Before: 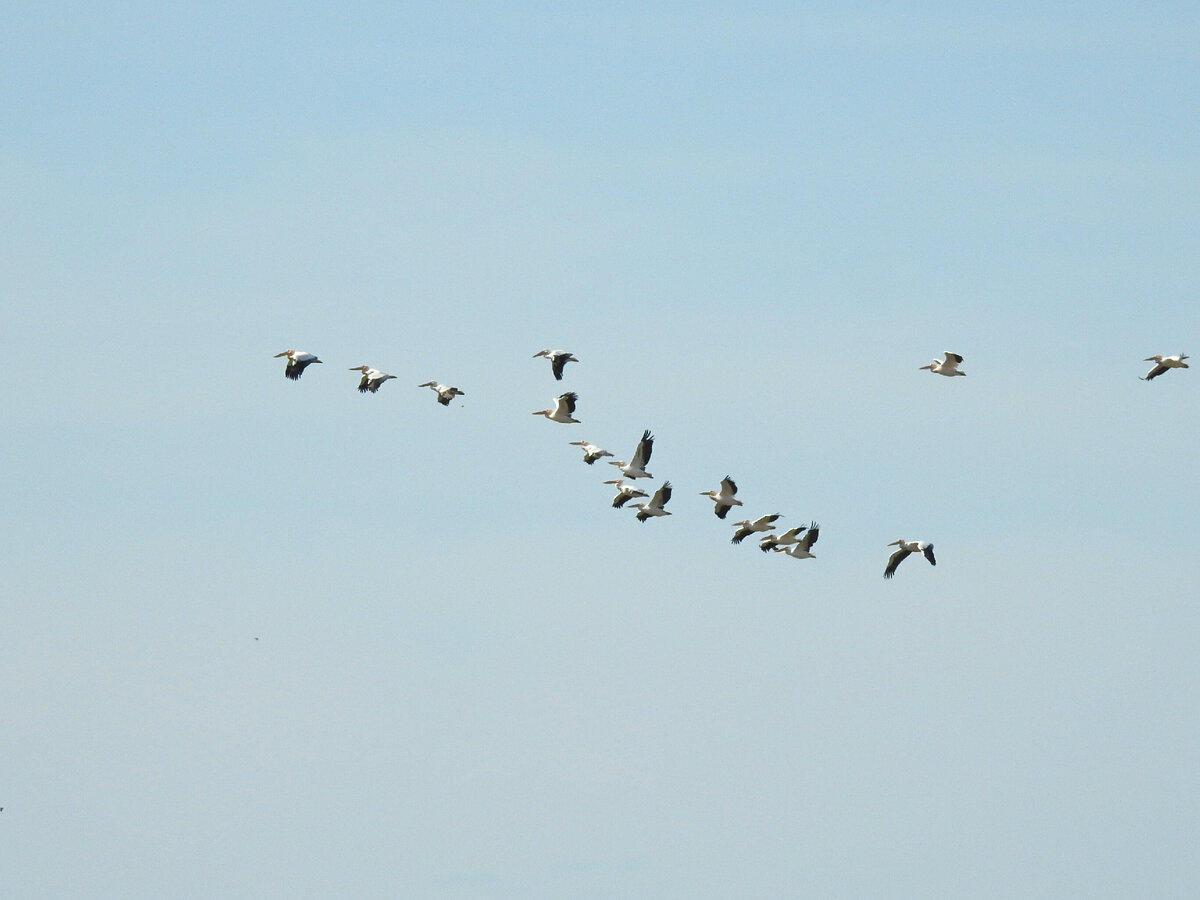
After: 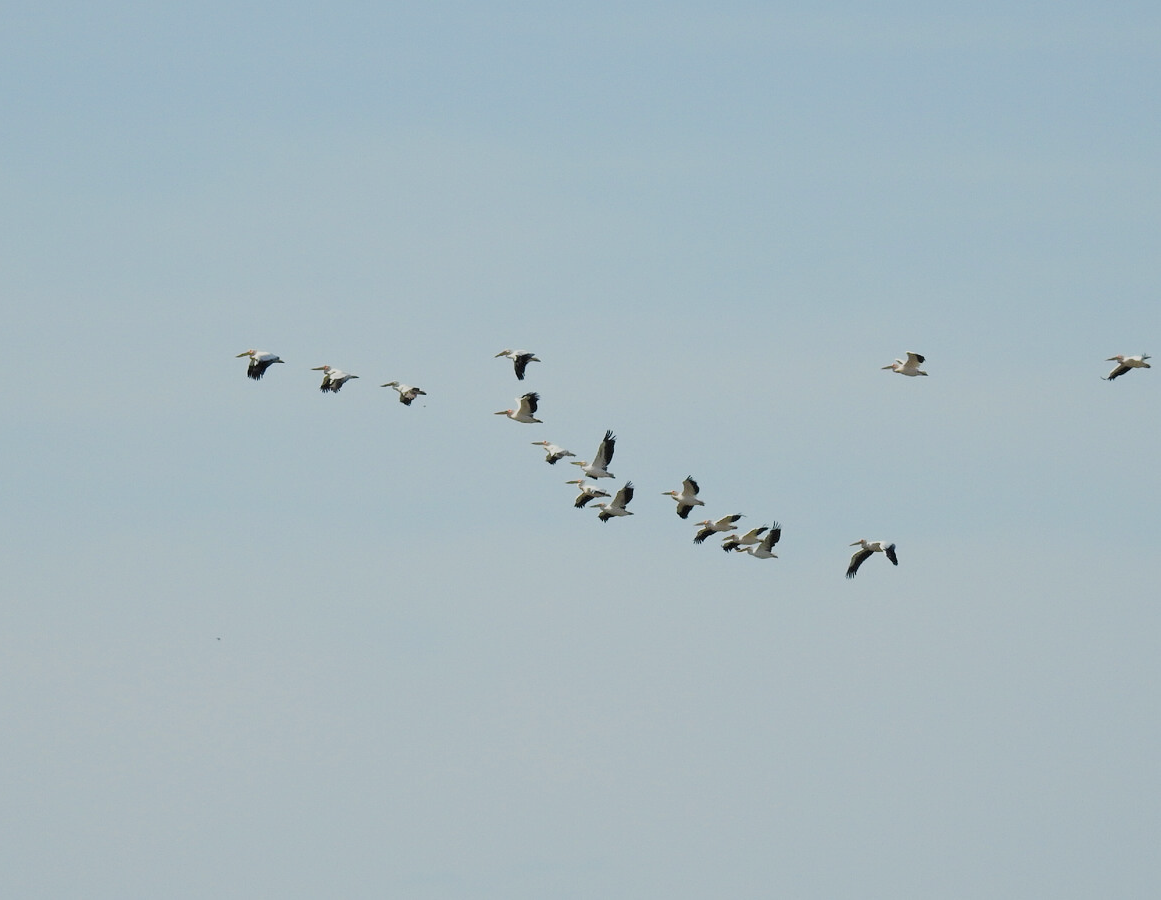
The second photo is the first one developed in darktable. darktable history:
crop and rotate: left 3.204%
filmic rgb: black relative exposure -7.65 EV, white relative exposure 4.56 EV, hardness 3.61
